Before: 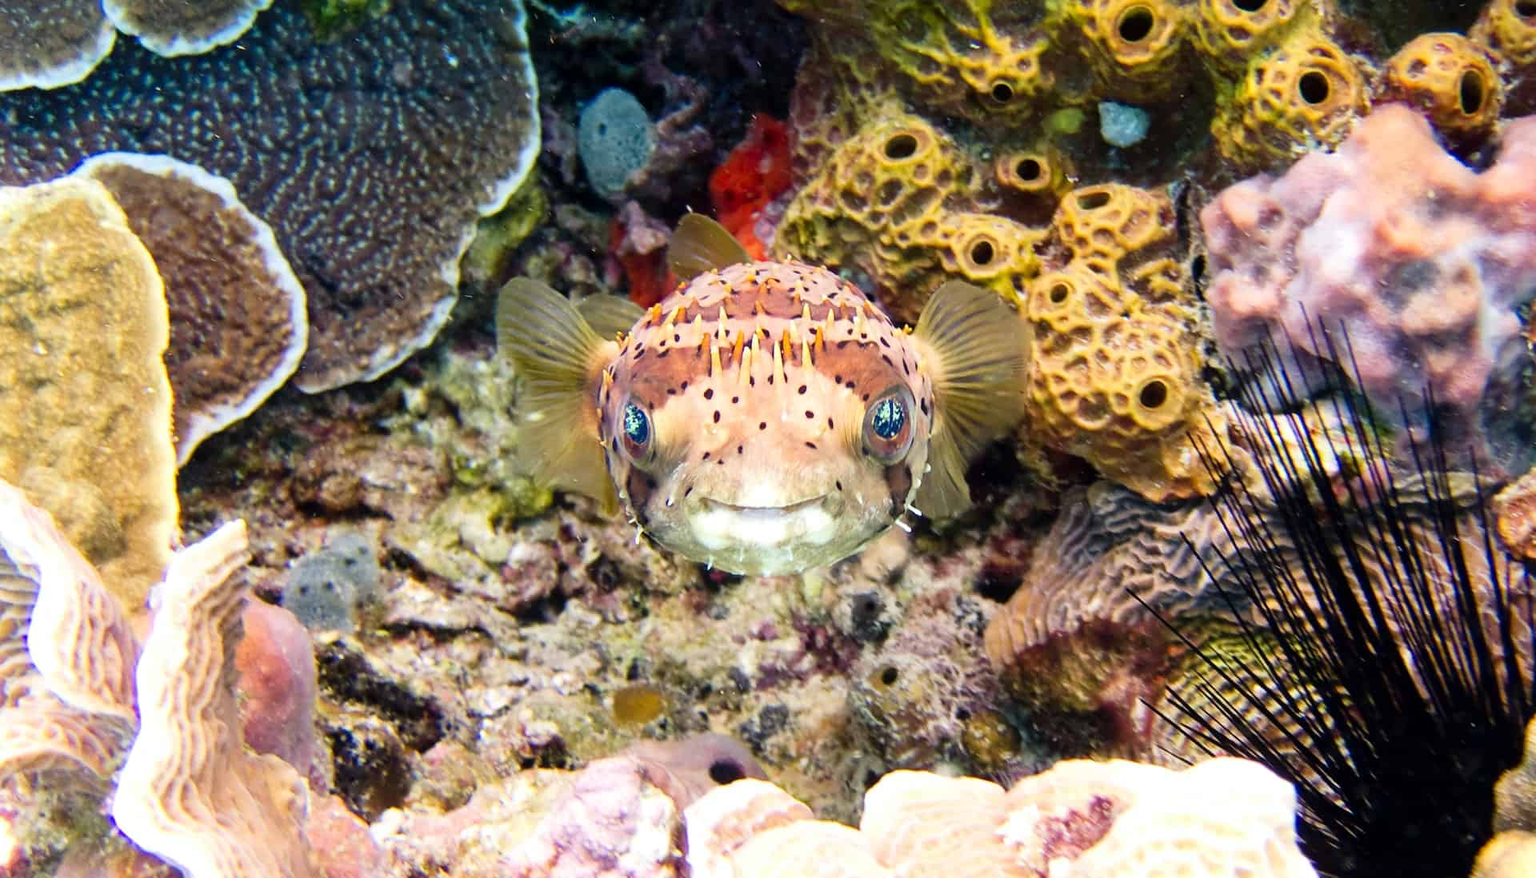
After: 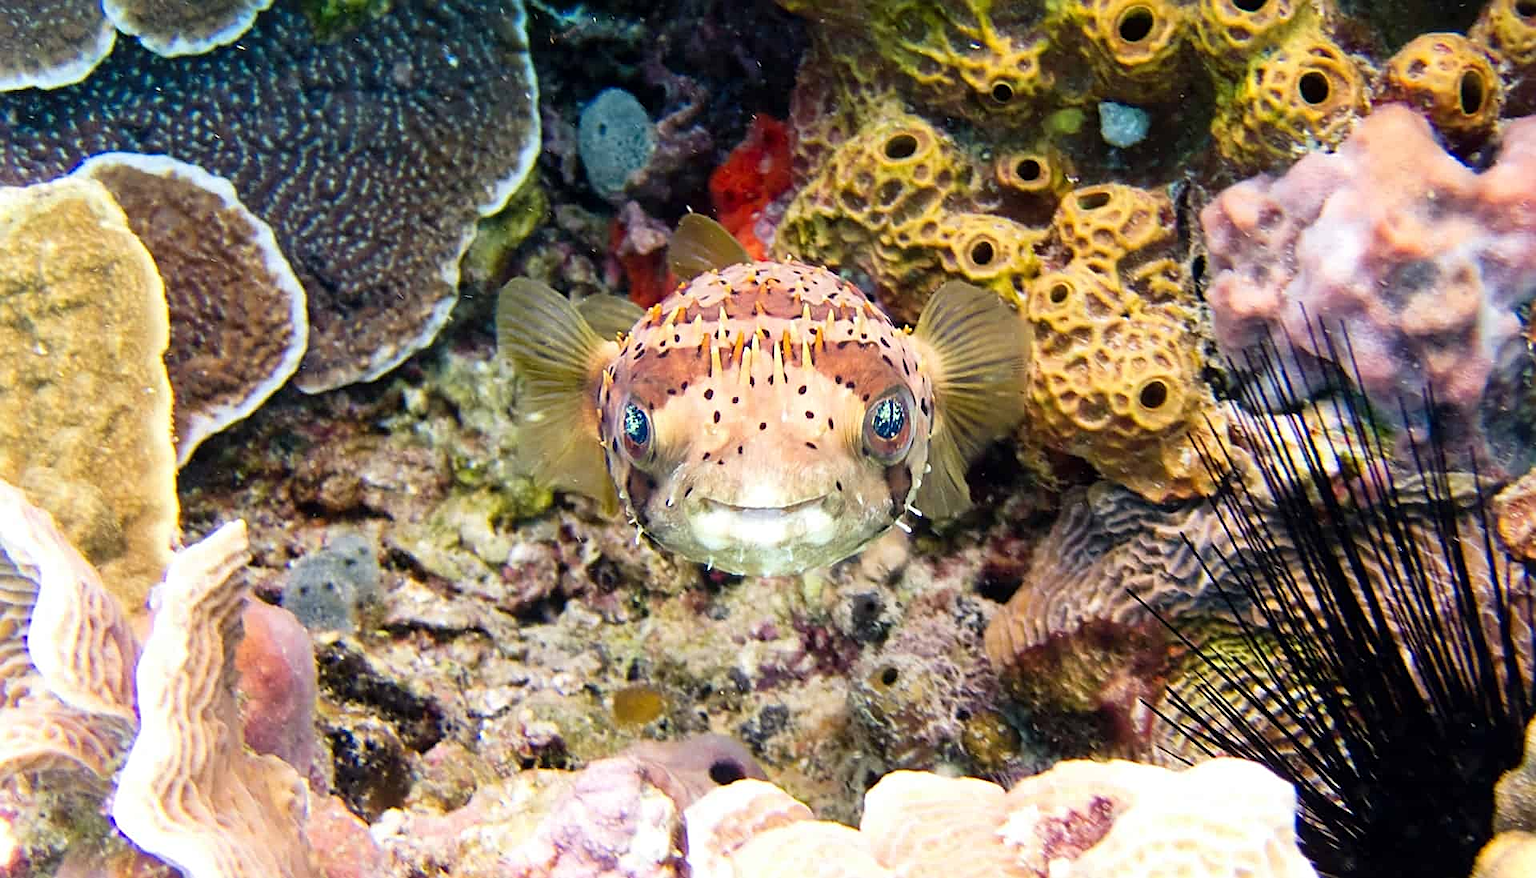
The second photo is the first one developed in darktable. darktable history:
sharpen: radius 2.124, amount 0.38, threshold 0.122
